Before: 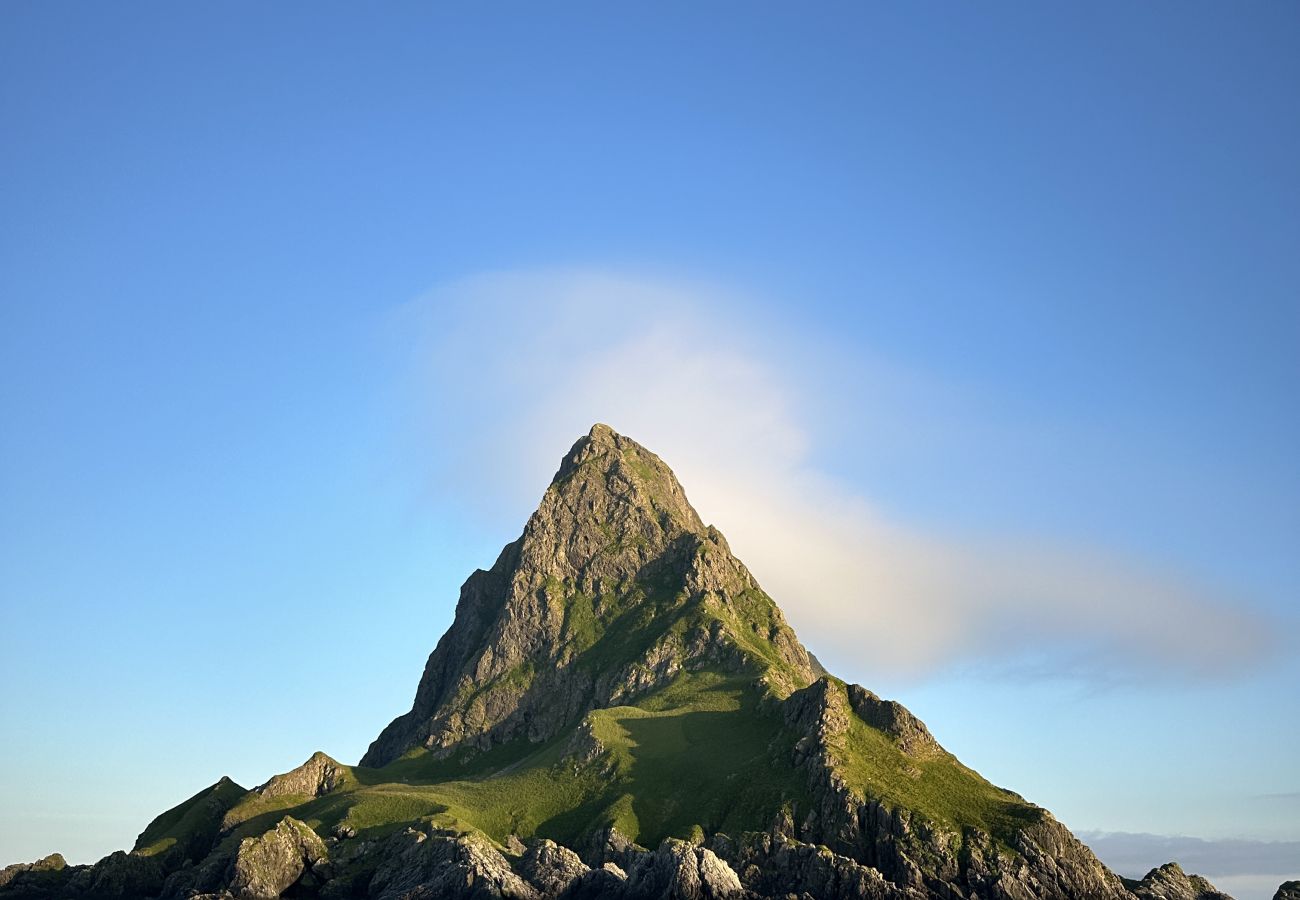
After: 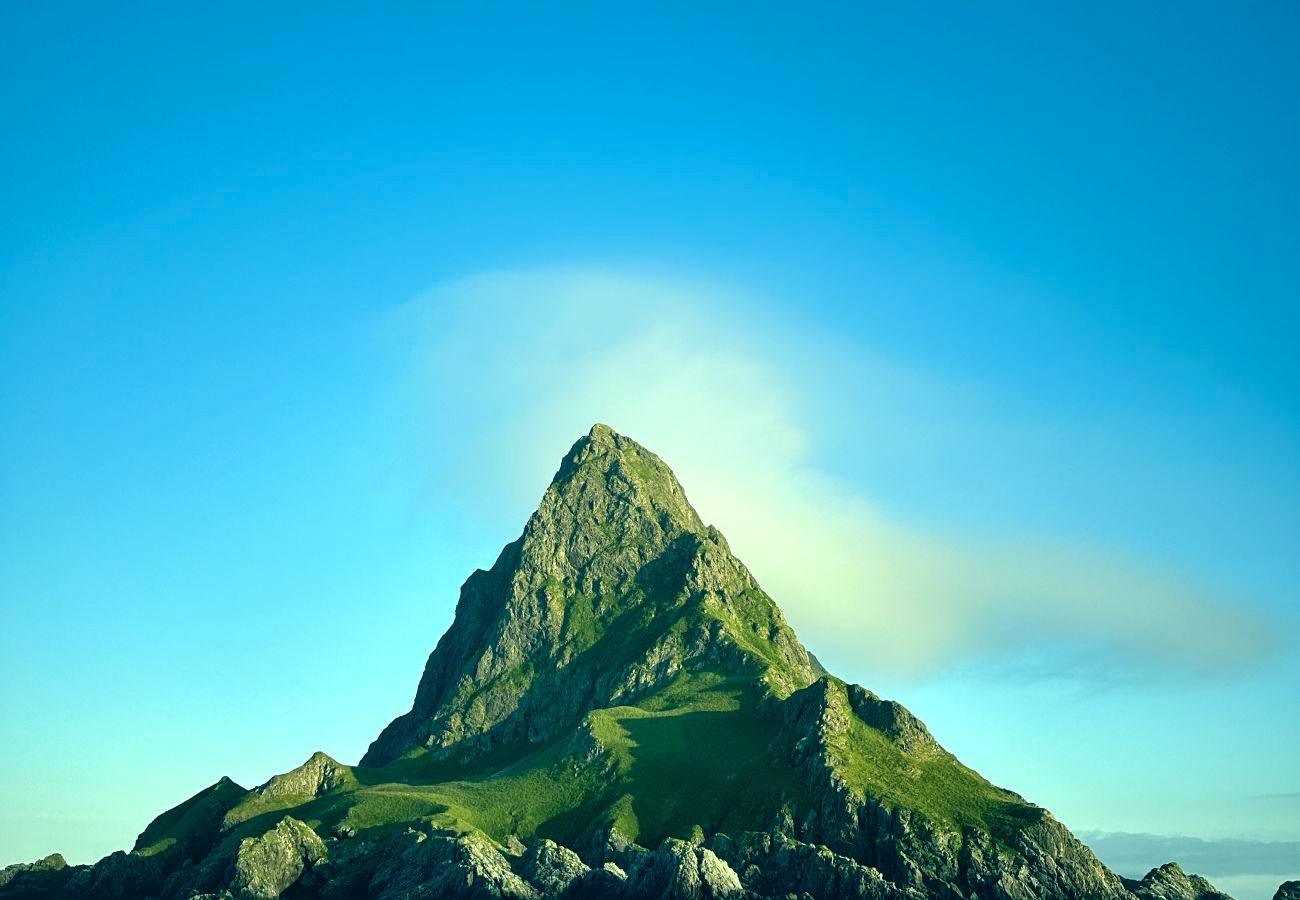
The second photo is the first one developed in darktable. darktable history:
exposure: exposure 0.201 EV, compensate highlight preservation false
local contrast: highlights 102%, shadows 97%, detail 120%, midtone range 0.2
color correction: highlights a* -19.62, highlights b* 9.8, shadows a* -20.46, shadows b* -11.54
